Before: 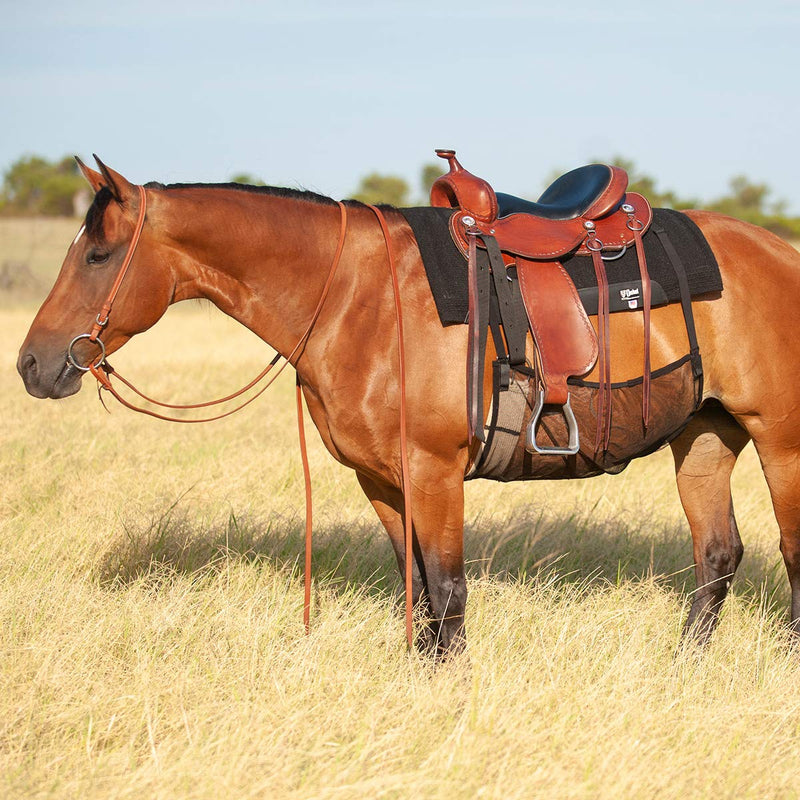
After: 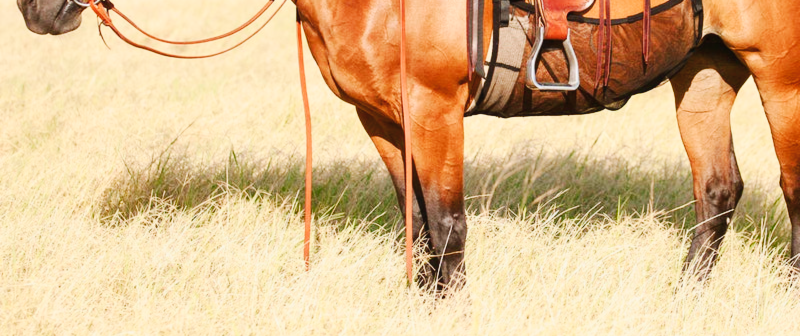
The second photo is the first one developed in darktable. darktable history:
color correction: saturation 0.8
tone curve: curves: ch0 [(0, 0) (0.003, 0.009) (0.011, 0.013) (0.025, 0.019) (0.044, 0.029) (0.069, 0.04) (0.1, 0.053) (0.136, 0.08) (0.177, 0.114) (0.224, 0.151) (0.277, 0.207) (0.335, 0.267) (0.399, 0.35) (0.468, 0.442) (0.543, 0.545) (0.623, 0.656) (0.709, 0.752) (0.801, 0.843) (0.898, 0.932) (1, 1)], preserve colors none
crop: top 45.551%, bottom 12.262%
color balance rgb: shadows lift › chroma 1%, shadows lift › hue 113°, highlights gain › chroma 0.2%, highlights gain › hue 333°, perceptual saturation grading › global saturation 20%, perceptual saturation grading › highlights -50%, perceptual saturation grading › shadows 25%, contrast -10%
lowpass: radius 0.5, unbound 0
contrast brightness saturation: contrast 0.2, brightness 0.16, saturation 0.22
